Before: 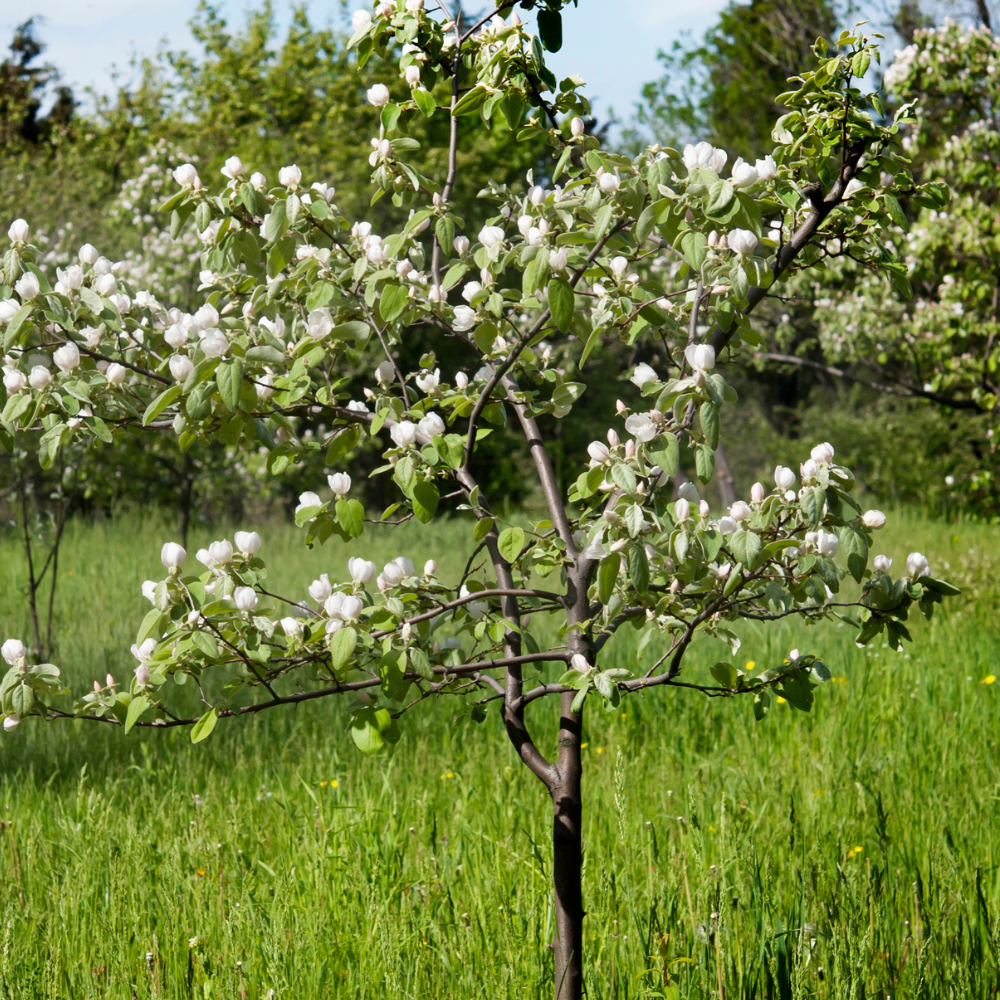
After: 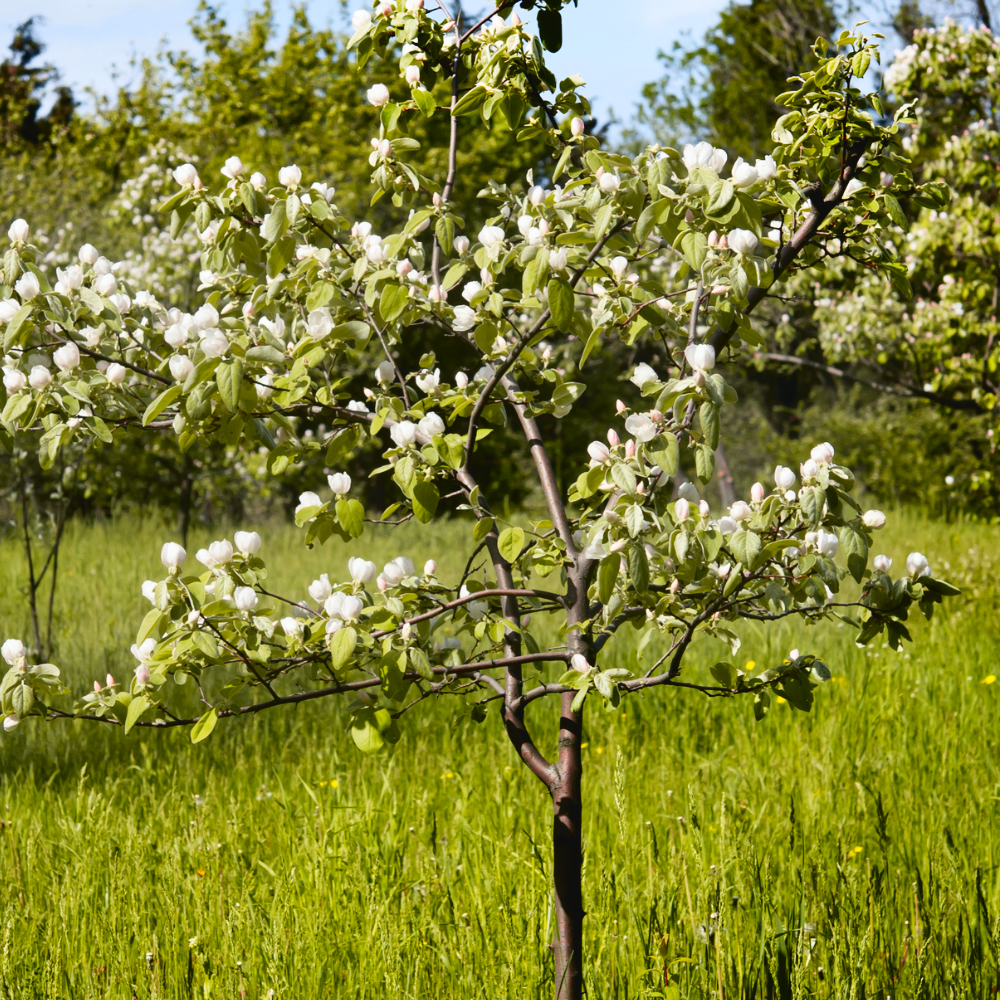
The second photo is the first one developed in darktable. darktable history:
shadows and highlights: low approximation 0.01, soften with gaussian
tone curve: curves: ch0 [(0, 0.036) (0.119, 0.115) (0.466, 0.498) (0.715, 0.767) (0.817, 0.865) (1, 0.998)]; ch1 [(0, 0) (0.377, 0.416) (0.44, 0.461) (0.487, 0.49) (0.514, 0.517) (0.536, 0.577) (0.66, 0.724) (1, 1)]; ch2 [(0, 0) (0.38, 0.405) (0.463, 0.443) (0.492, 0.486) (0.526, 0.541) (0.578, 0.598) (0.653, 0.698) (1, 1)], color space Lab, independent channels, preserve colors none
